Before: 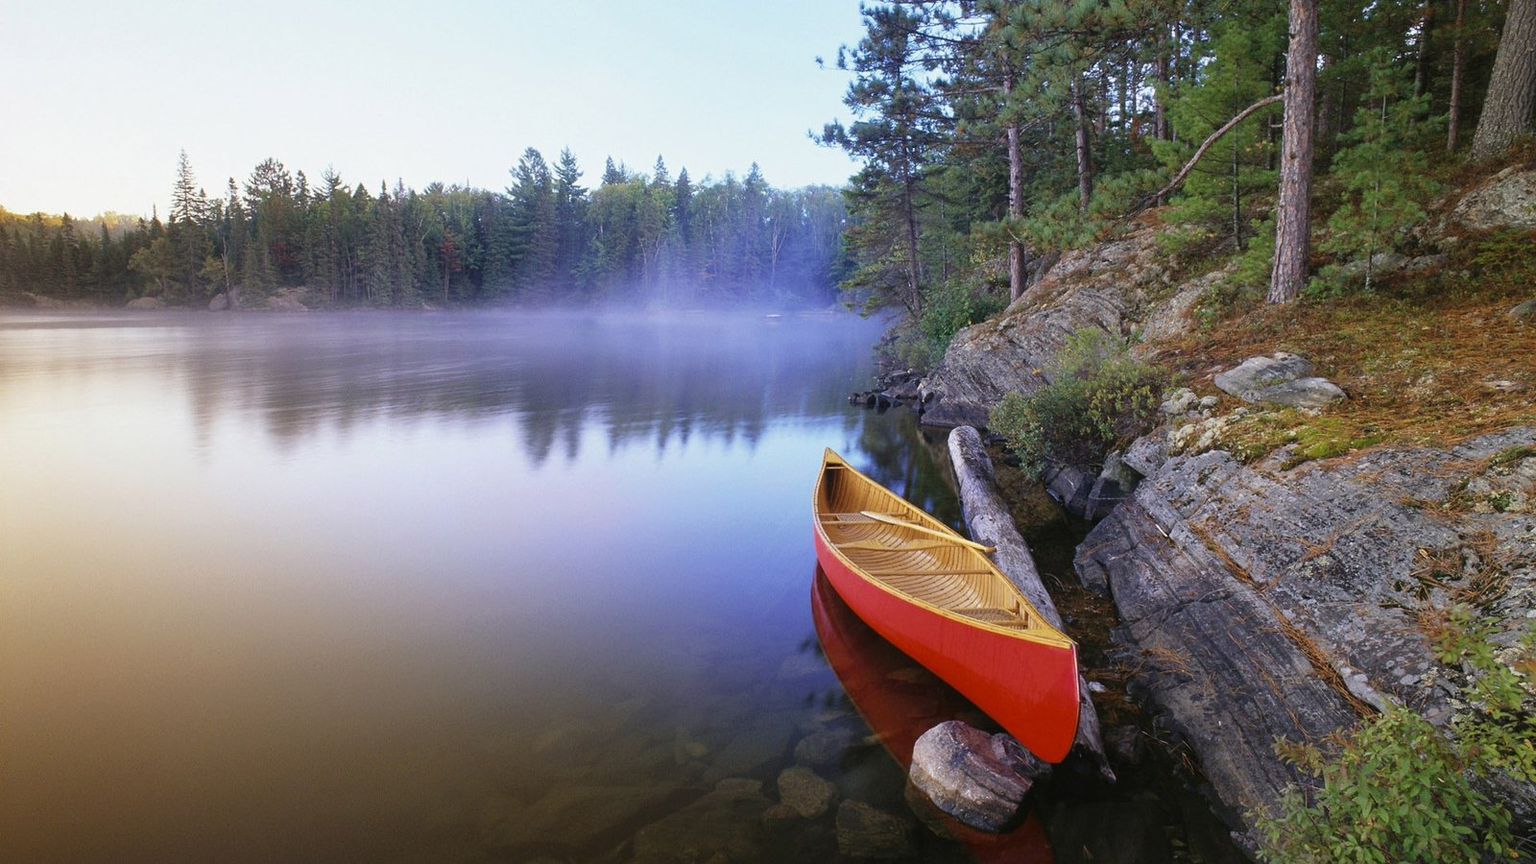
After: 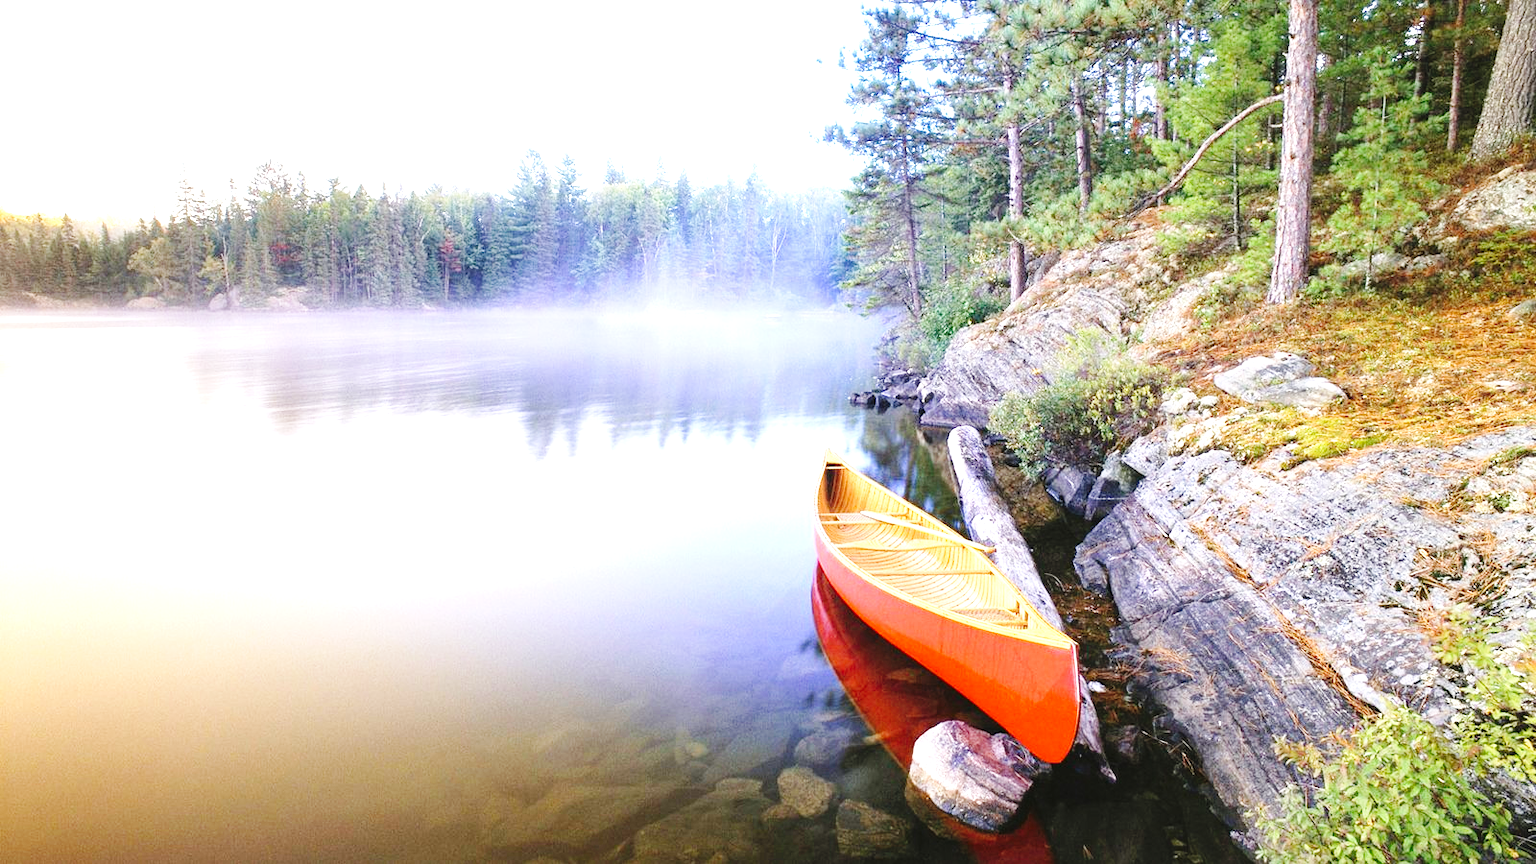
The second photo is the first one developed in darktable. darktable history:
base curve: curves: ch0 [(0, 0) (0.036, 0.025) (0.121, 0.166) (0.206, 0.329) (0.605, 0.79) (1, 1)], preserve colors none
exposure: black level correction 0, exposure 1.669 EV, compensate highlight preservation false
